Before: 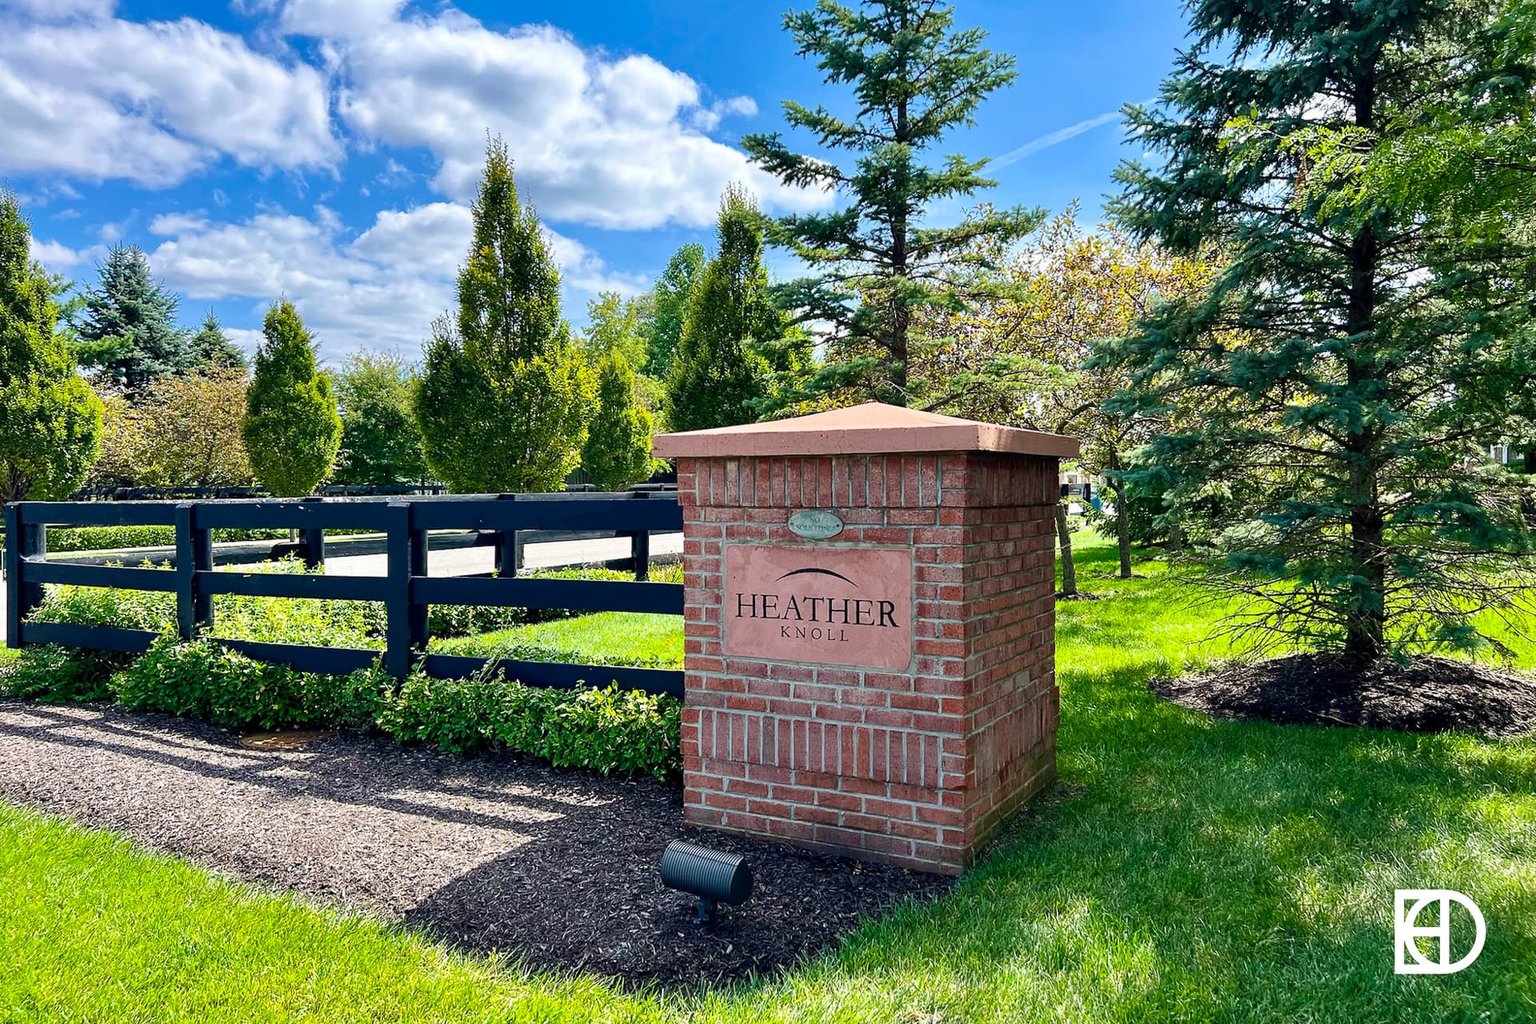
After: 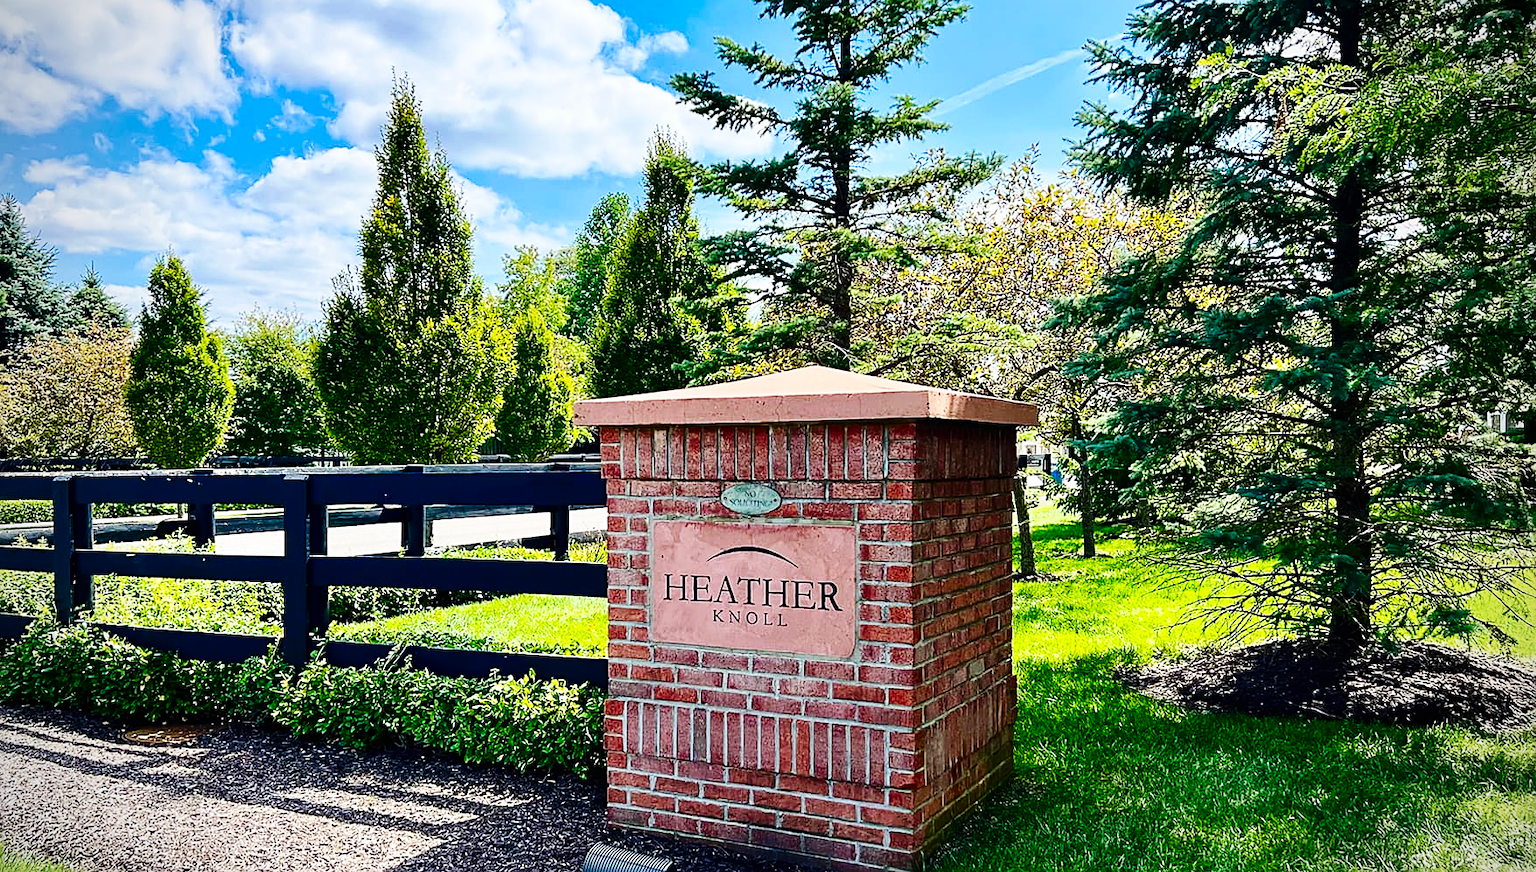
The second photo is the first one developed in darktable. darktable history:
sharpen: on, module defaults
base curve: curves: ch0 [(0, 0) (0.036, 0.025) (0.121, 0.166) (0.206, 0.329) (0.605, 0.79) (1, 1)], preserve colors none
contrast brightness saturation: contrast 0.128, brightness -0.056, saturation 0.153
vignetting: unbound false
local contrast: mode bilateral grid, contrast 100, coarseness 99, detail 94%, midtone range 0.2
crop: left 8.323%, top 6.578%, bottom 15.29%
